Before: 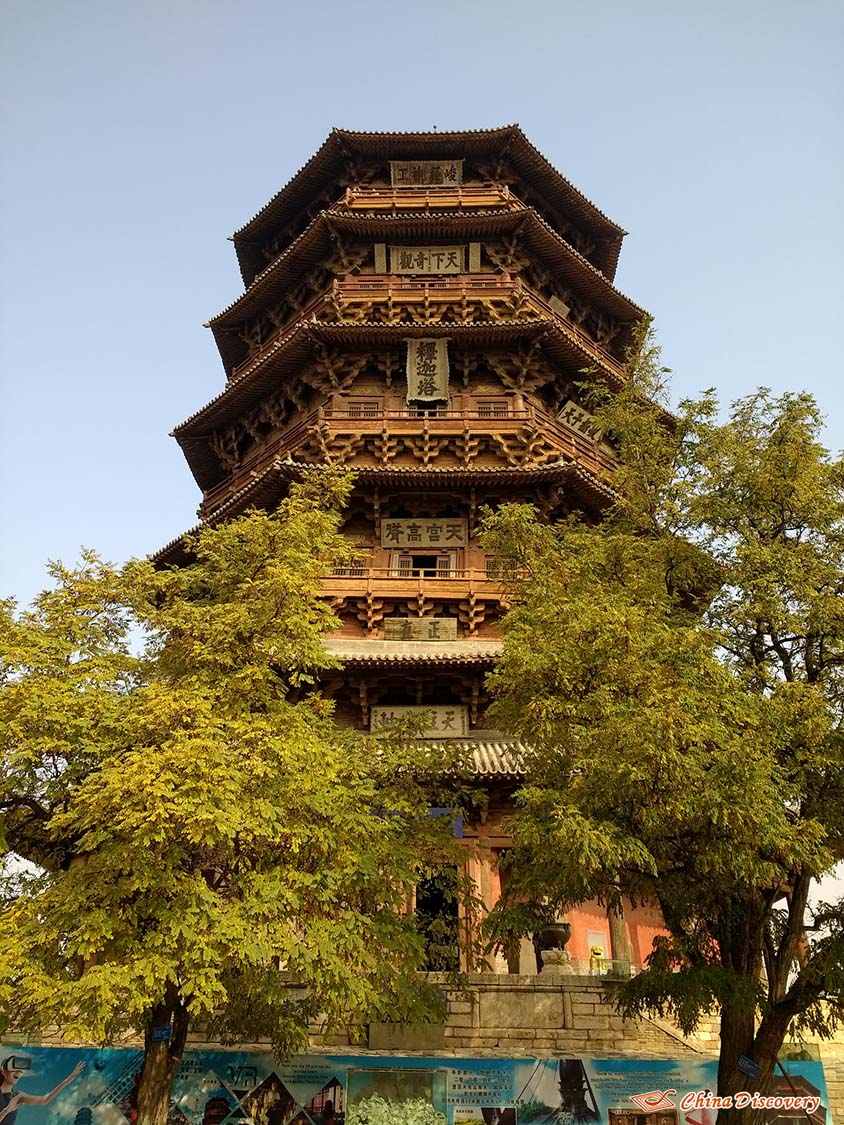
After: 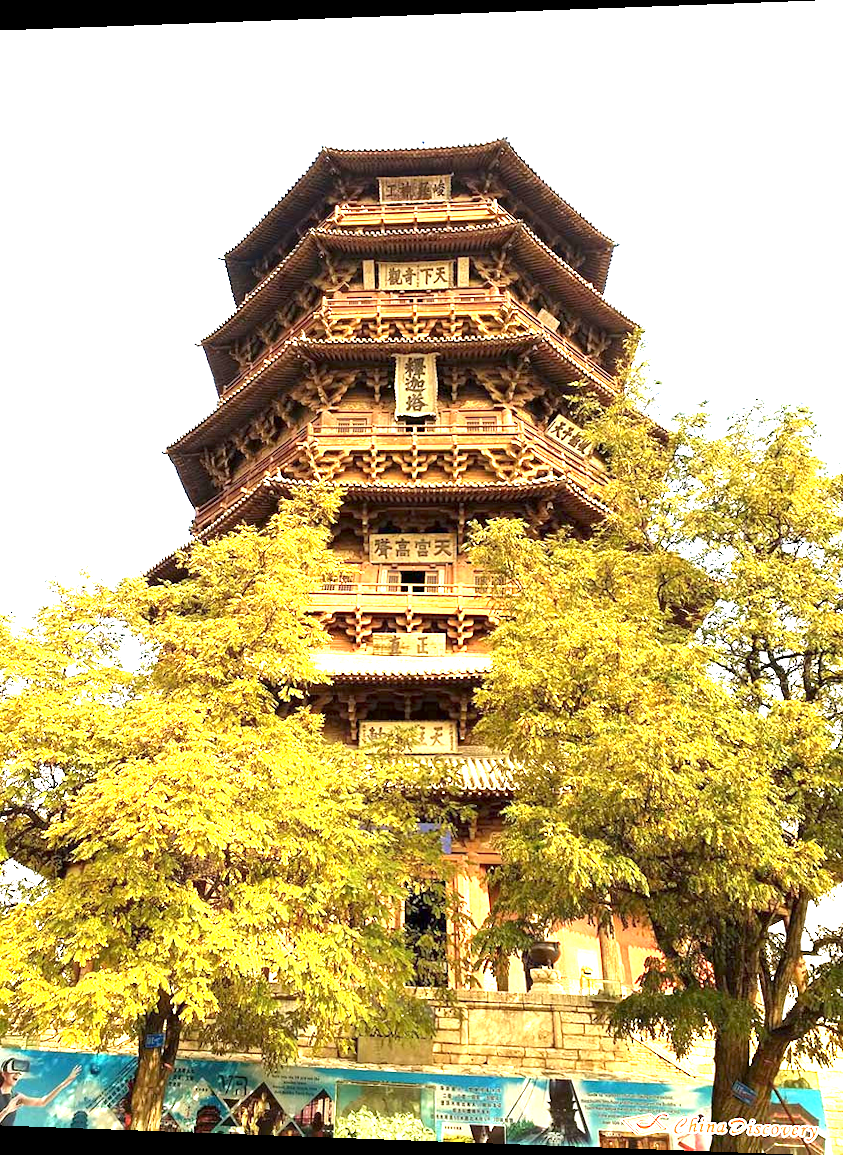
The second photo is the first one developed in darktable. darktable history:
exposure: exposure 2.207 EV, compensate highlight preservation false
rotate and perspective: lens shift (horizontal) -0.055, automatic cropping off
